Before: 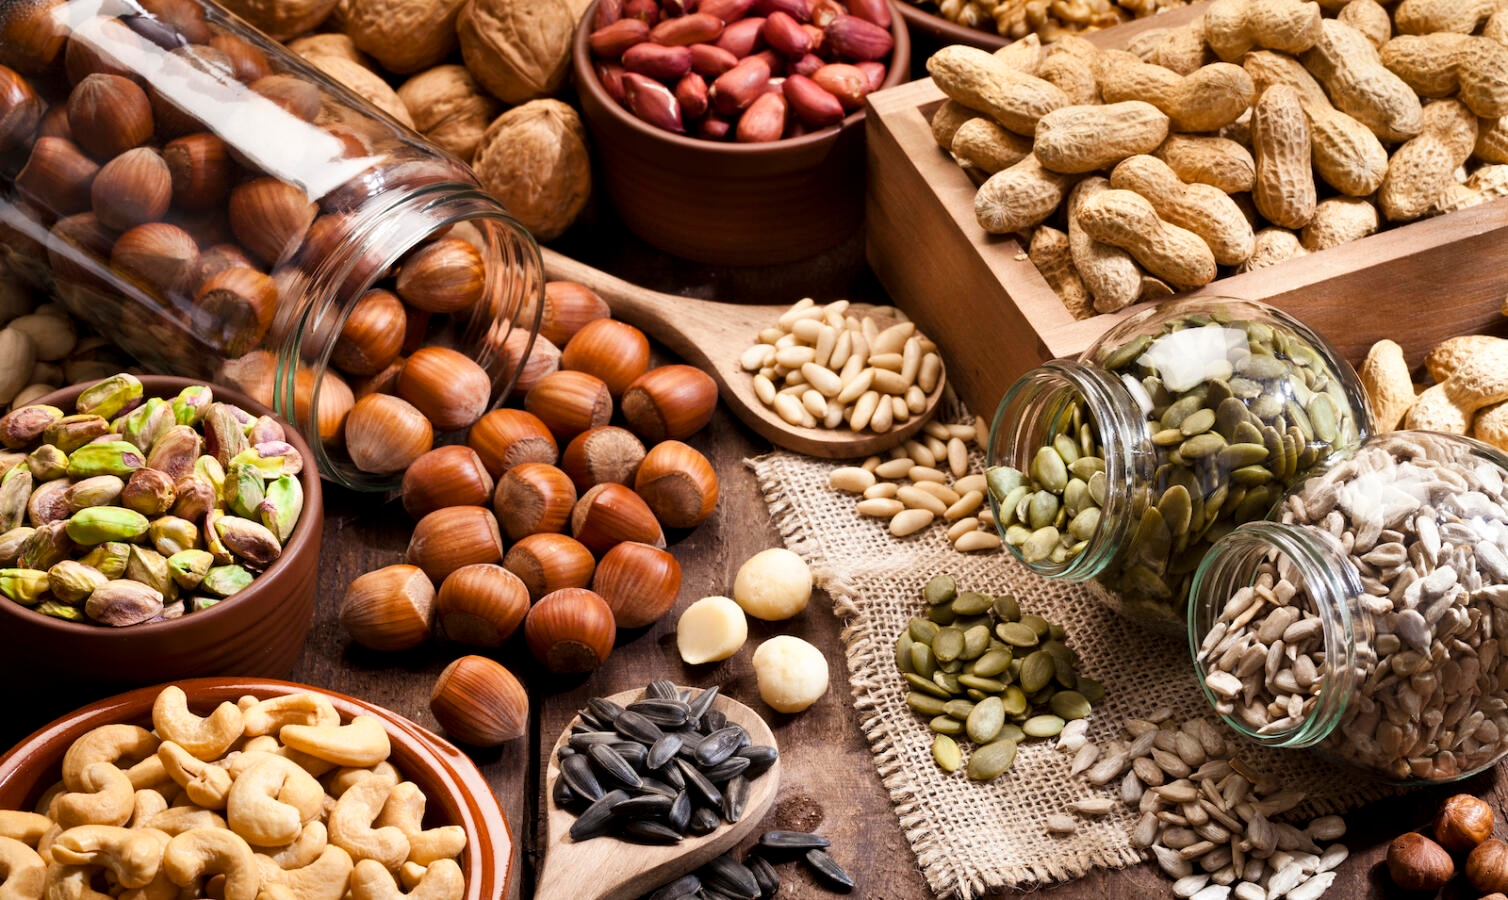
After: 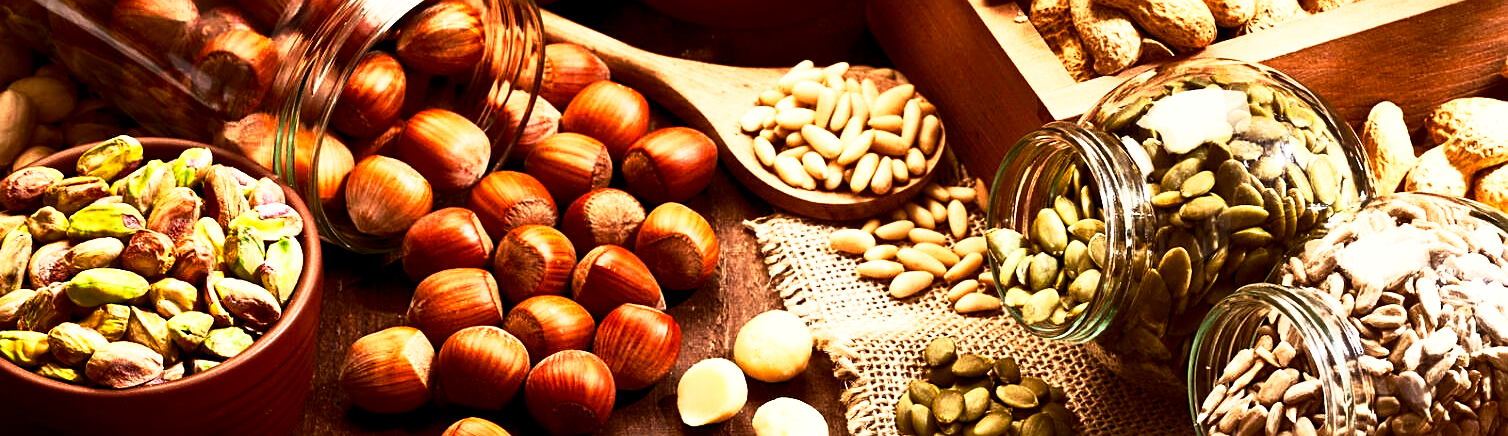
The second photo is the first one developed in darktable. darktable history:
crop and rotate: top 26.503%, bottom 24.981%
base curve: curves: ch0 [(0, 0) (0.257, 0.25) (0.482, 0.586) (0.757, 0.871) (1, 1)], preserve colors none
sharpen: on, module defaults
exposure: exposure 0.203 EV, compensate highlight preservation false
color balance rgb: power › luminance 9.856%, power › chroma 2.81%, power › hue 59.09°, perceptual saturation grading › global saturation 0.319%
shadows and highlights: shadows -1.81, highlights 38.71
contrast brightness saturation: contrast 0.199, brightness -0.101, saturation 0.104
